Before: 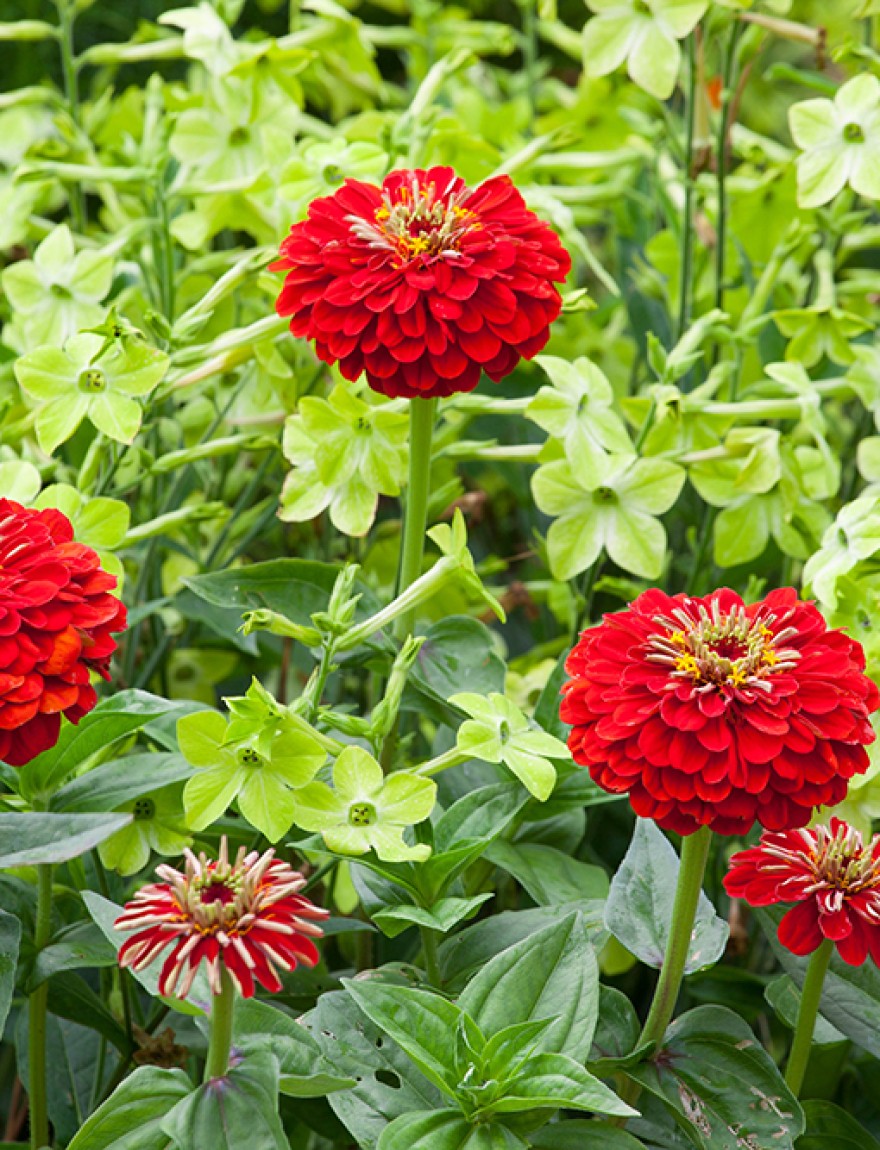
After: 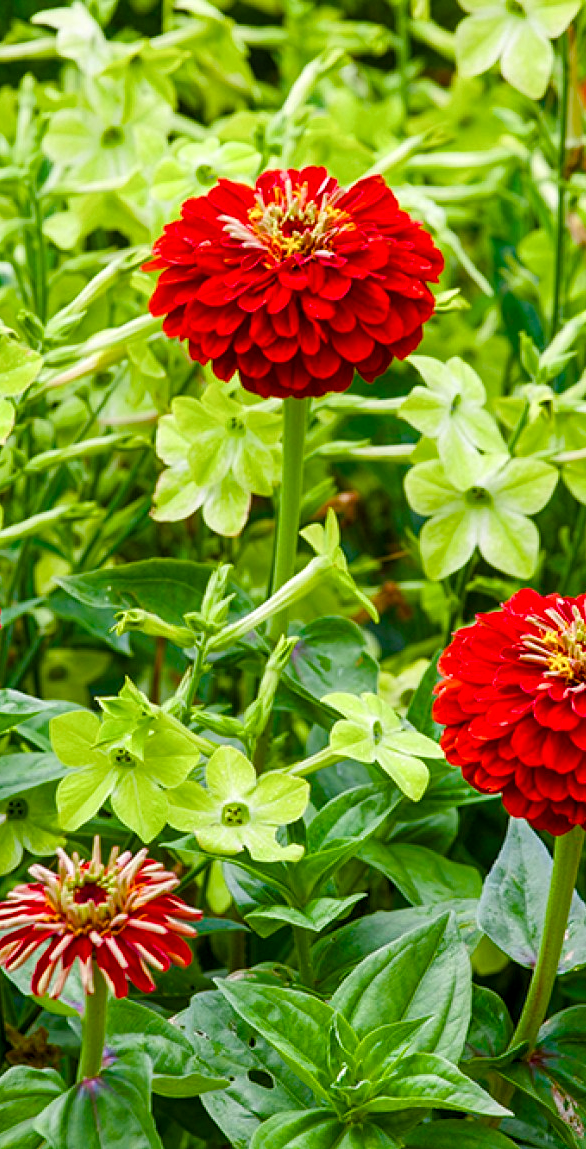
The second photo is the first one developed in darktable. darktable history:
color balance rgb: perceptual saturation grading › global saturation 24.74%, perceptual saturation grading › highlights -51.22%, perceptual saturation grading › mid-tones 19.16%, perceptual saturation grading › shadows 60.98%, global vibrance 50%
local contrast: on, module defaults
crop and rotate: left 14.436%, right 18.898%
